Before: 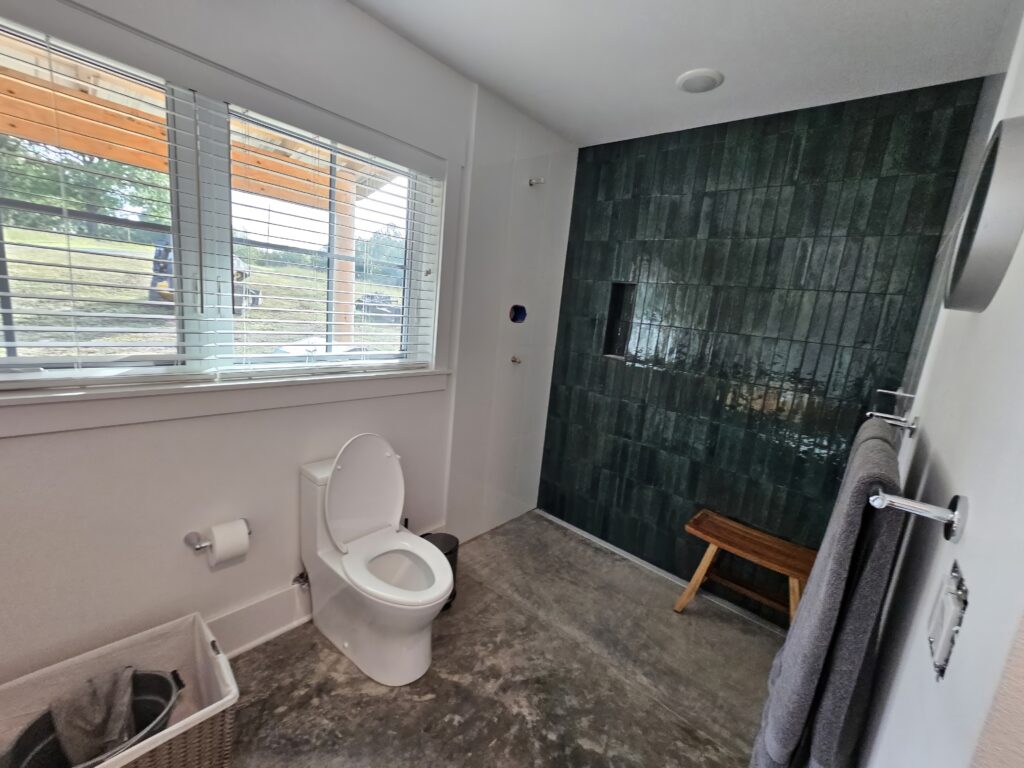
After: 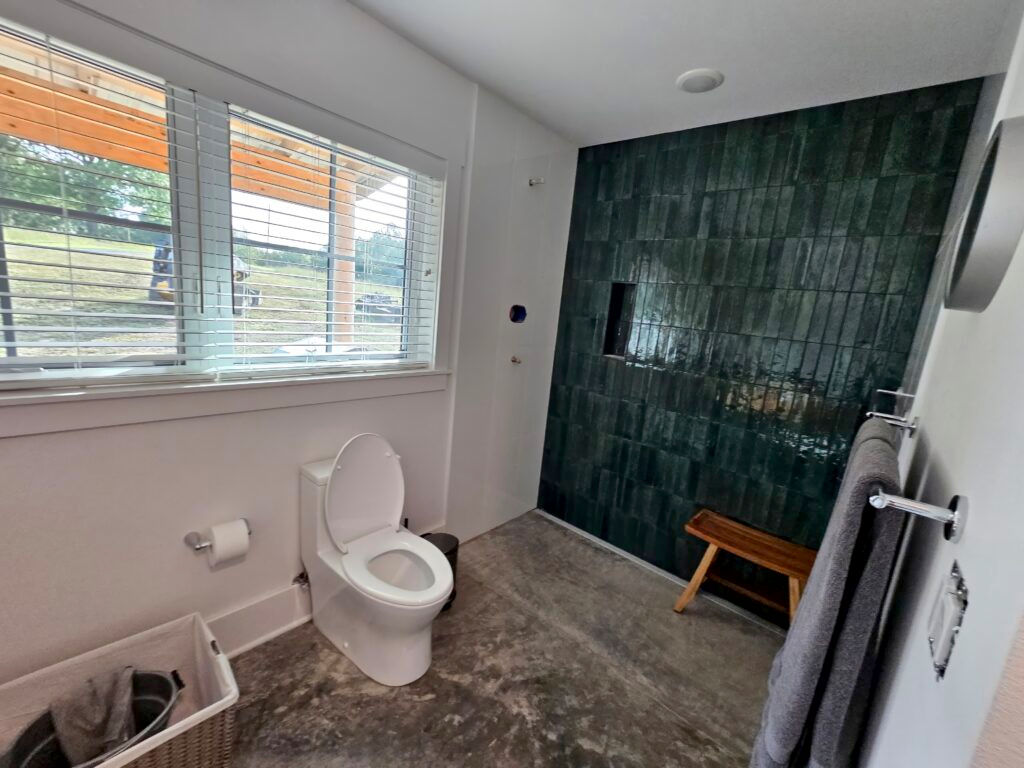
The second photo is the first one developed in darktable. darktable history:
exposure: black level correction 0.005, exposure 0.001 EV, compensate highlight preservation false
